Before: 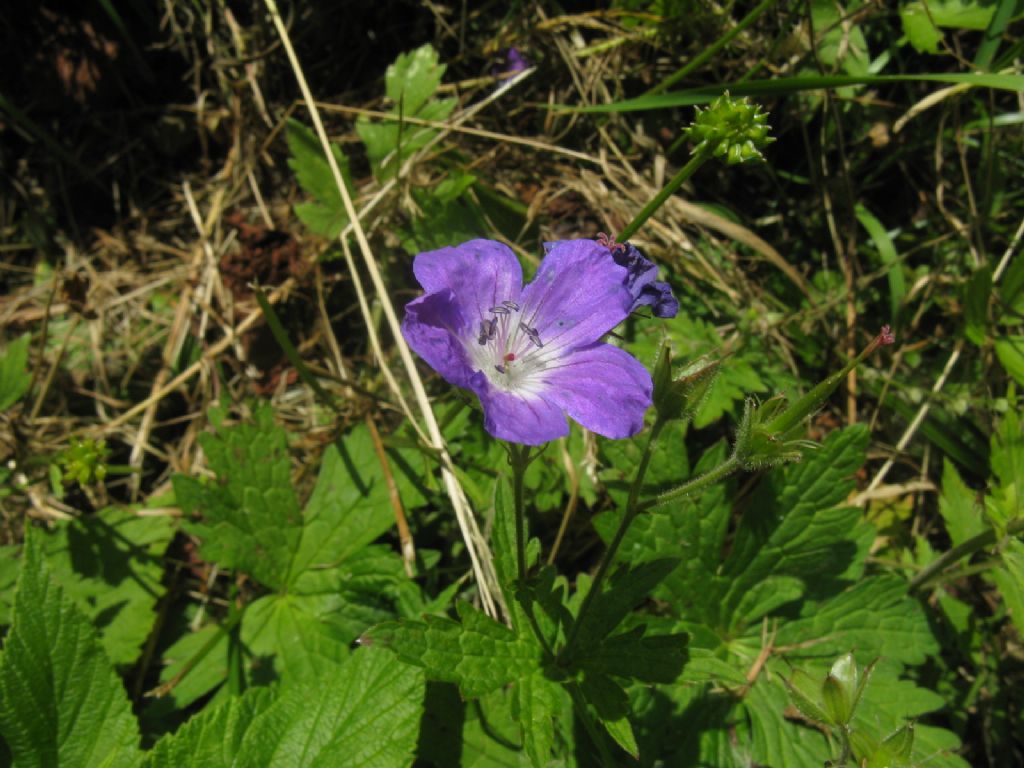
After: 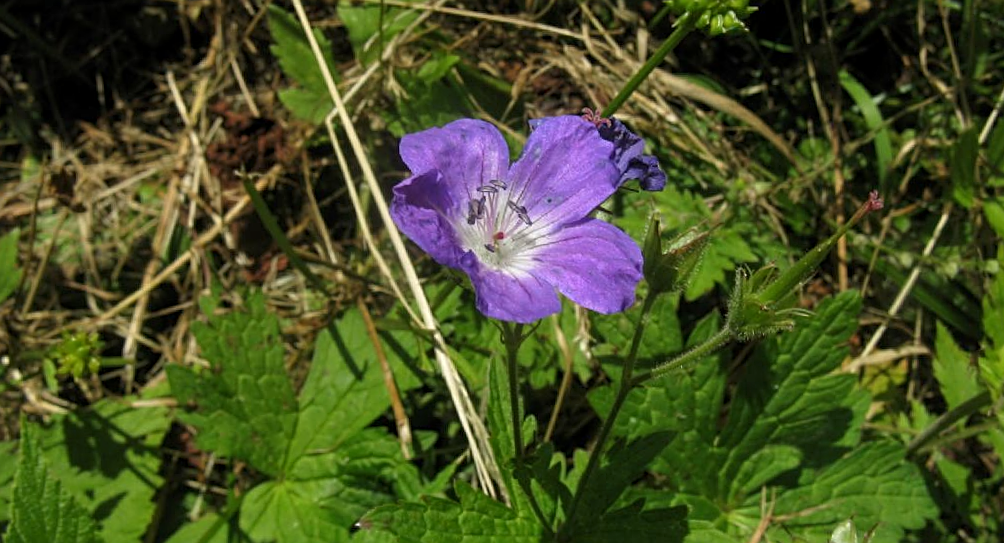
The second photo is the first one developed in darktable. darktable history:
sharpen: on, module defaults
local contrast: highlights 100%, shadows 100%, detail 120%, midtone range 0.2
crop: top 13.819%, bottom 11.169%
rotate and perspective: rotation -2°, crop left 0.022, crop right 0.978, crop top 0.049, crop bottom 0.951
